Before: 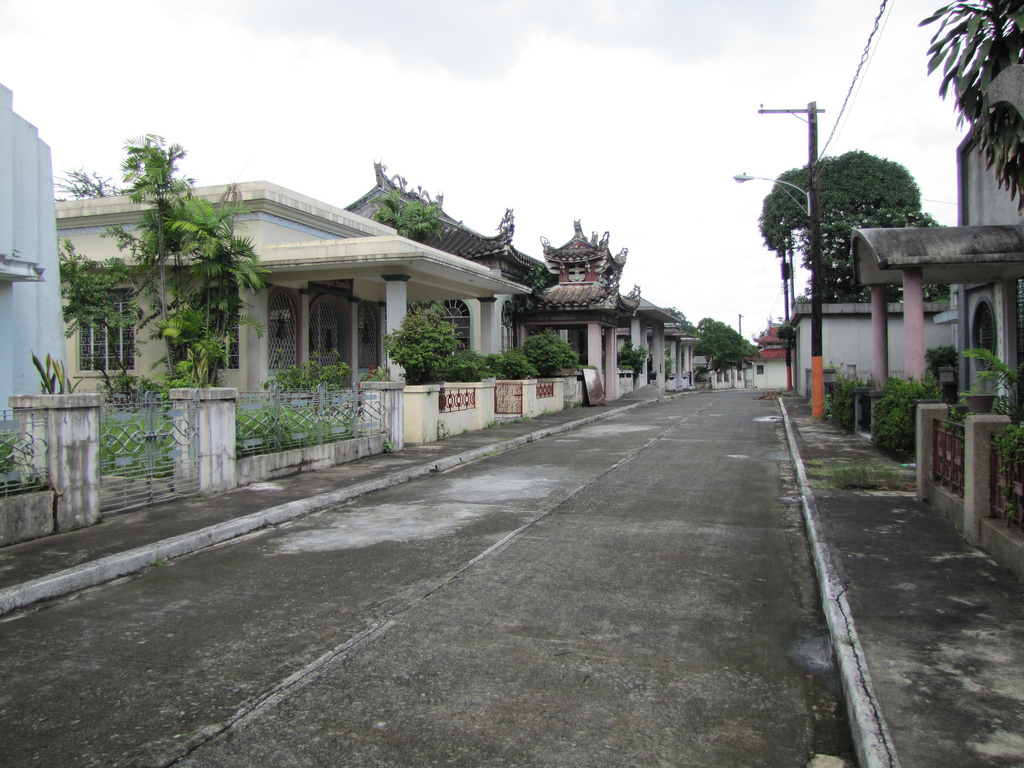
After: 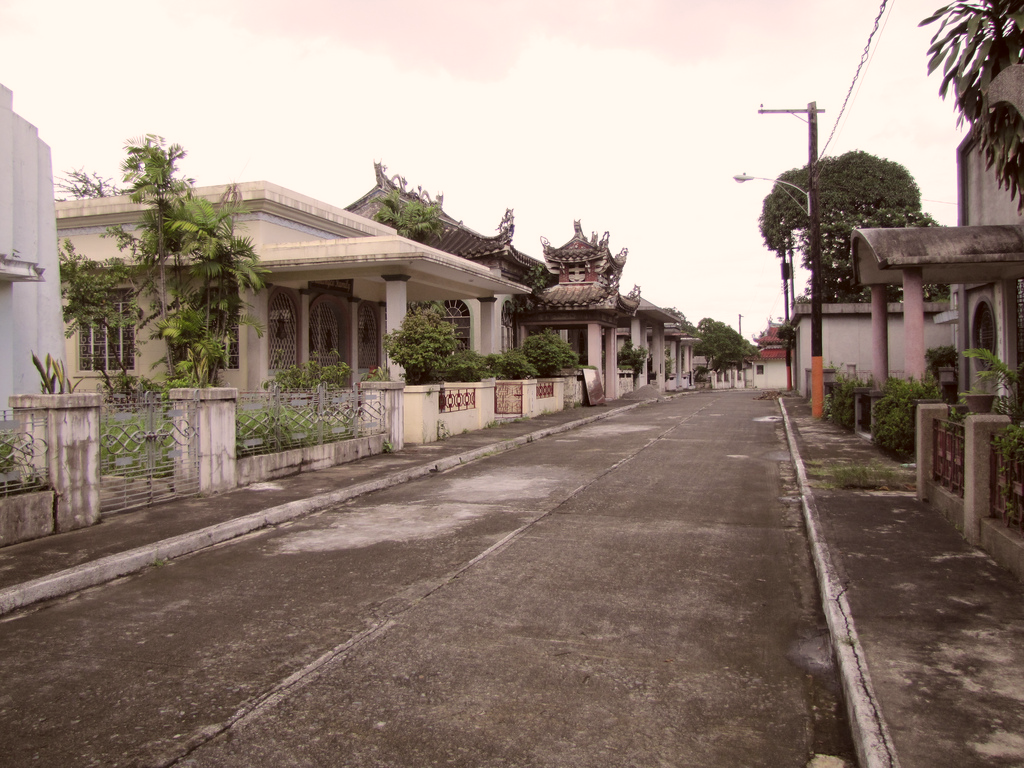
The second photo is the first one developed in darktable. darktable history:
color correction: highlights a* 10.24, highlights b* 9.78, shadows a* 9.11, shadows b* 8.06, saturation 0.822
